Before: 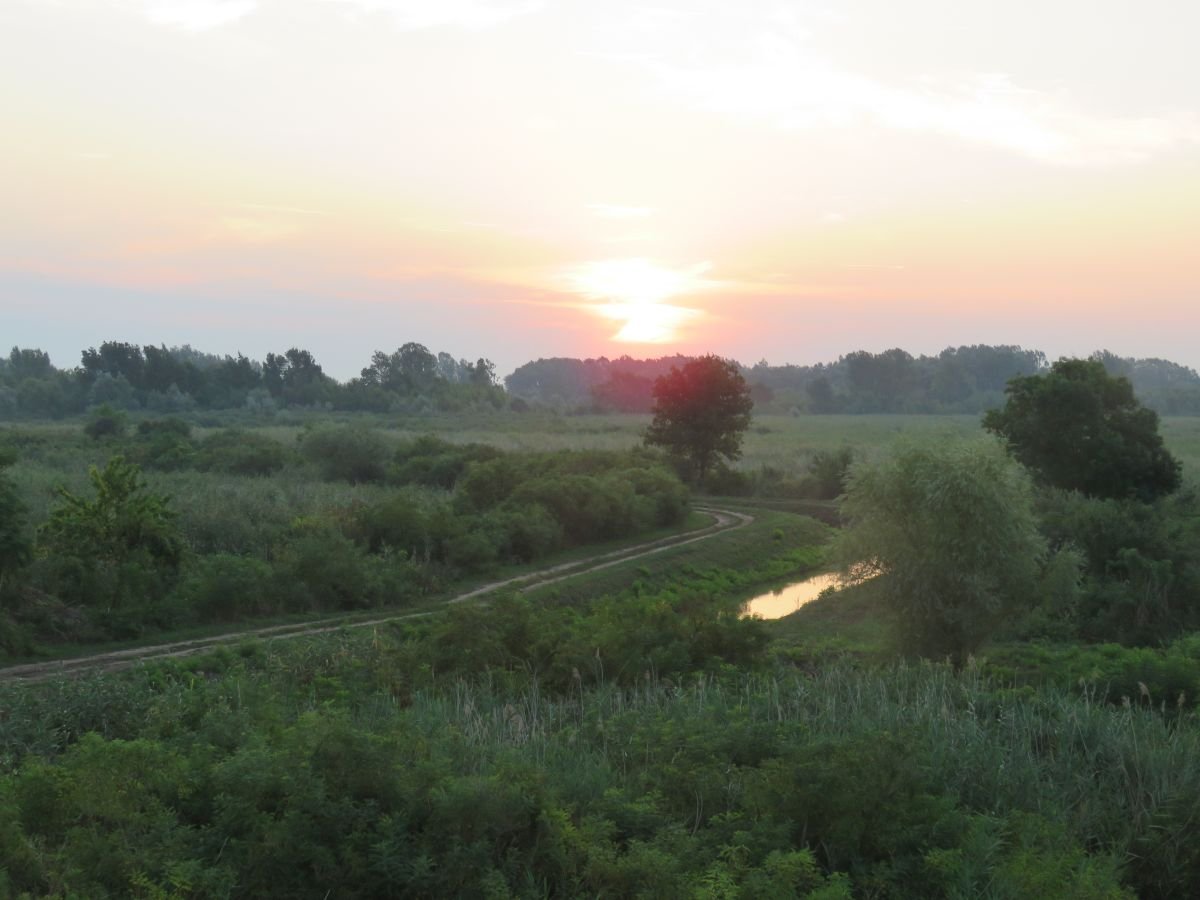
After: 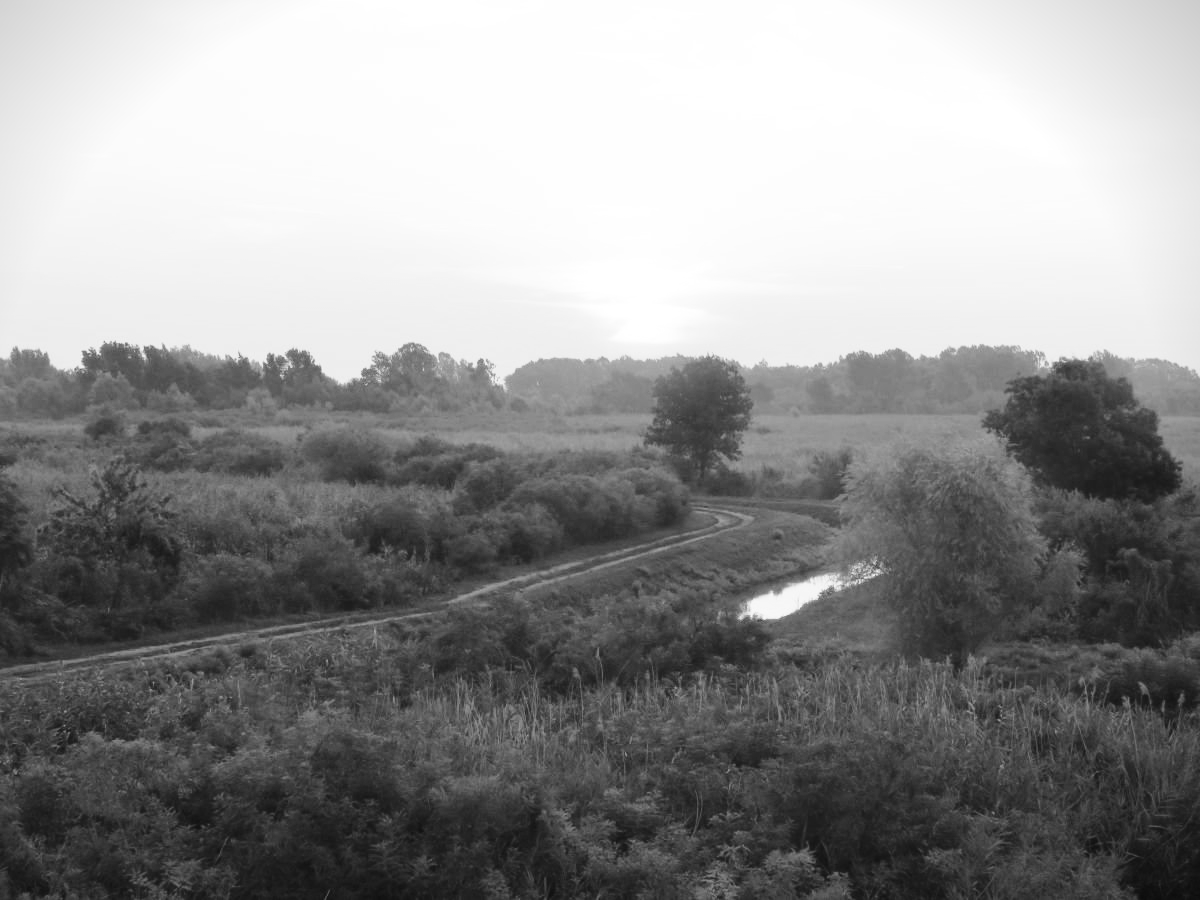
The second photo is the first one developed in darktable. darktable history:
monochrome: on, module defaults
vignetting: fall-off start 97.23%, saturation -0.024, center (-0.033, -0.042), width/height ratio 1.179, unbound false
base curve: curves: ch0 [(0, 0) (0.028, 0.03) (0.121, 0.232) (0.46, 0.748) (0.859, 0.968) (1, 1)], preserve colors none
